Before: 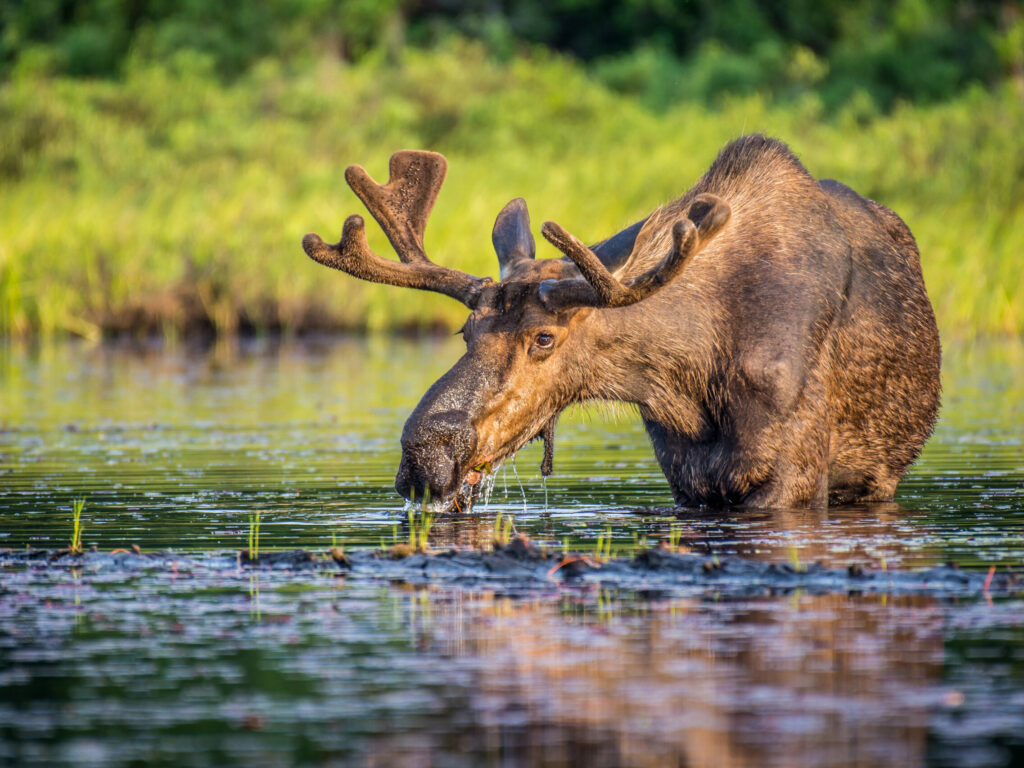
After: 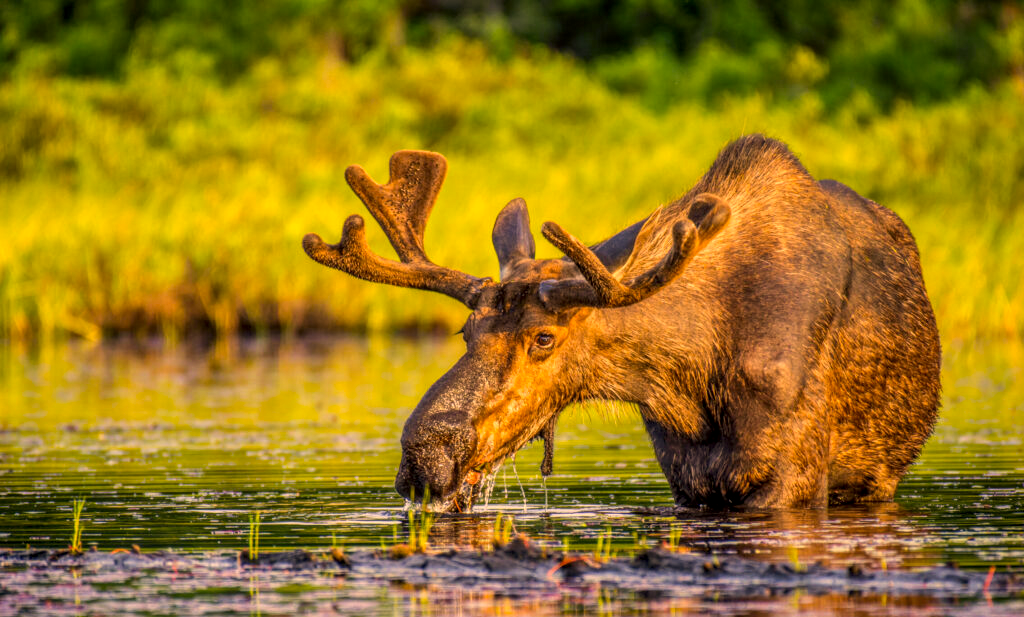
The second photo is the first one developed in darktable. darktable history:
color correction: highlights a* 17.92, highlights b* 35.85, shadows a* 1.62, shadows b* 6.32, saturation 1.05
crop: bottom 19.559%
contrast brightness saturation: saturation 0.132
local contrast: on, module defaults
